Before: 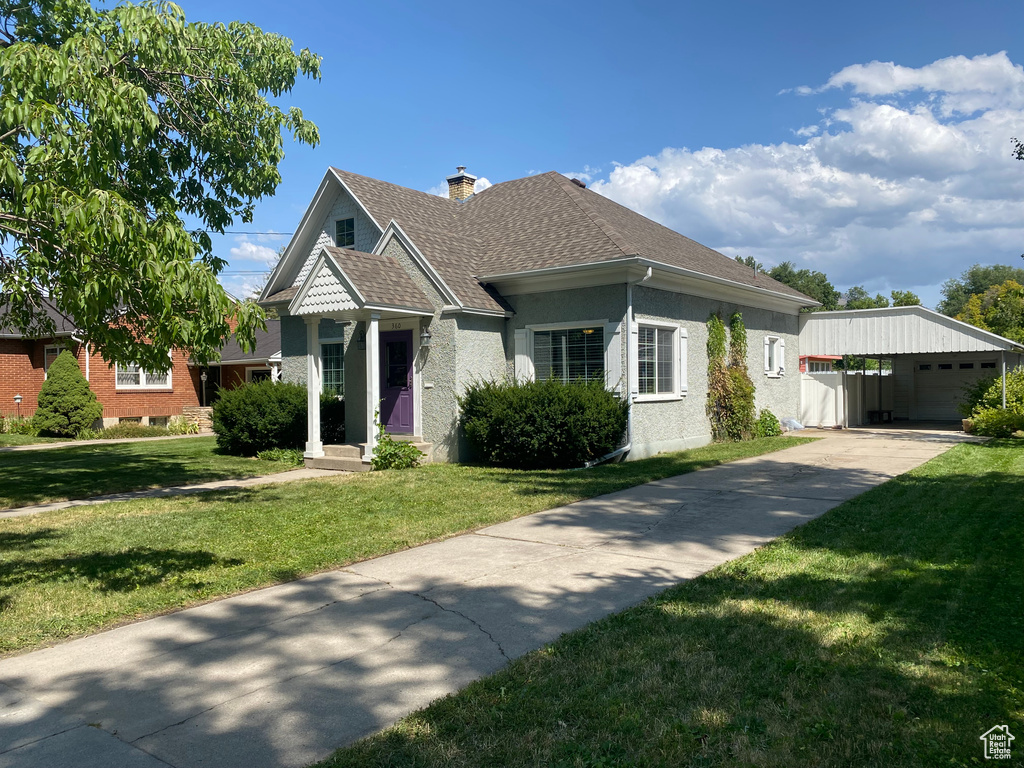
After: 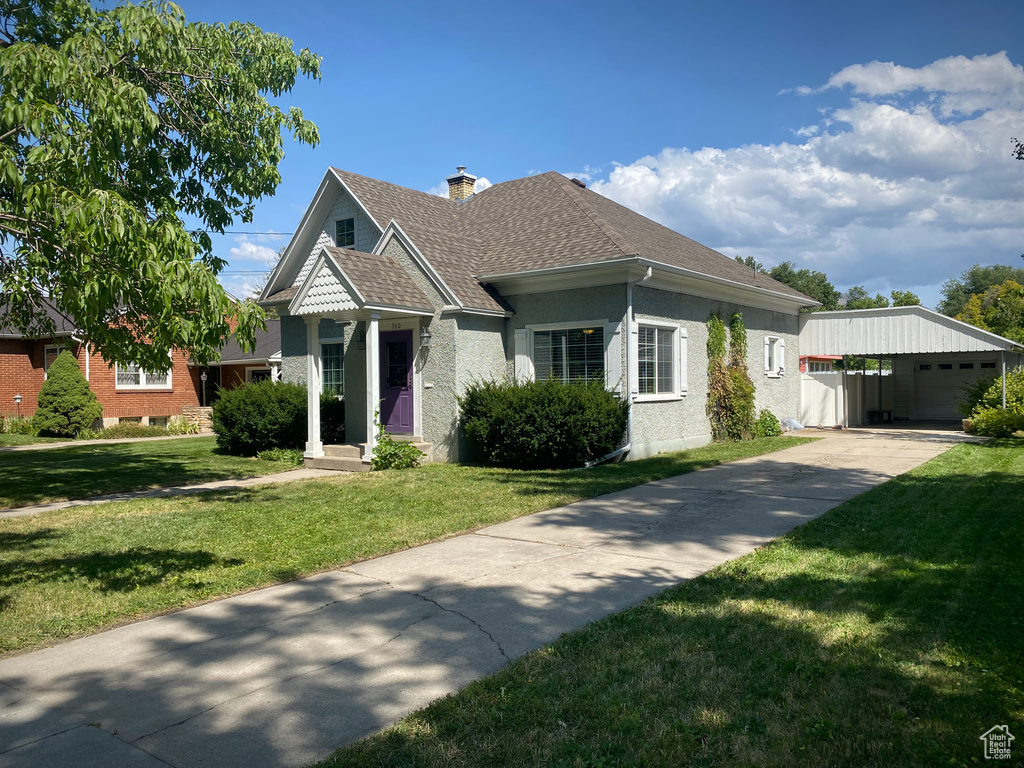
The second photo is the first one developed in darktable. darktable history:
vignetting: fall-off start 81.66%, fall-off radius 61.52%, saturation 0.037, automatic ratio true, width/height ratio 1.42
